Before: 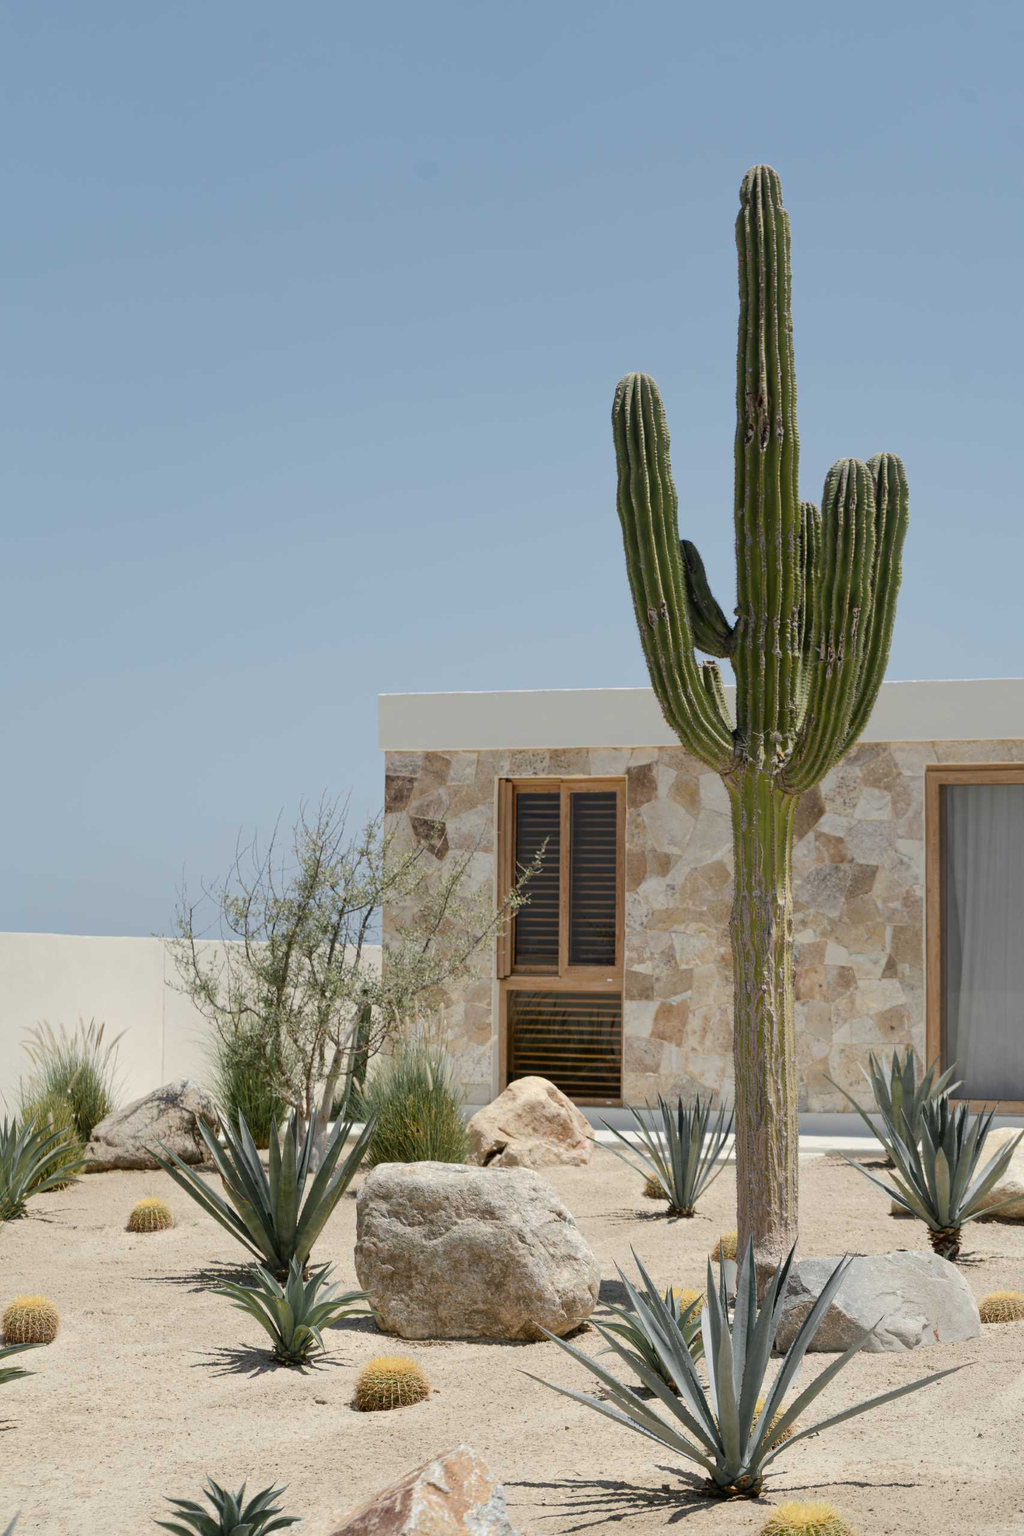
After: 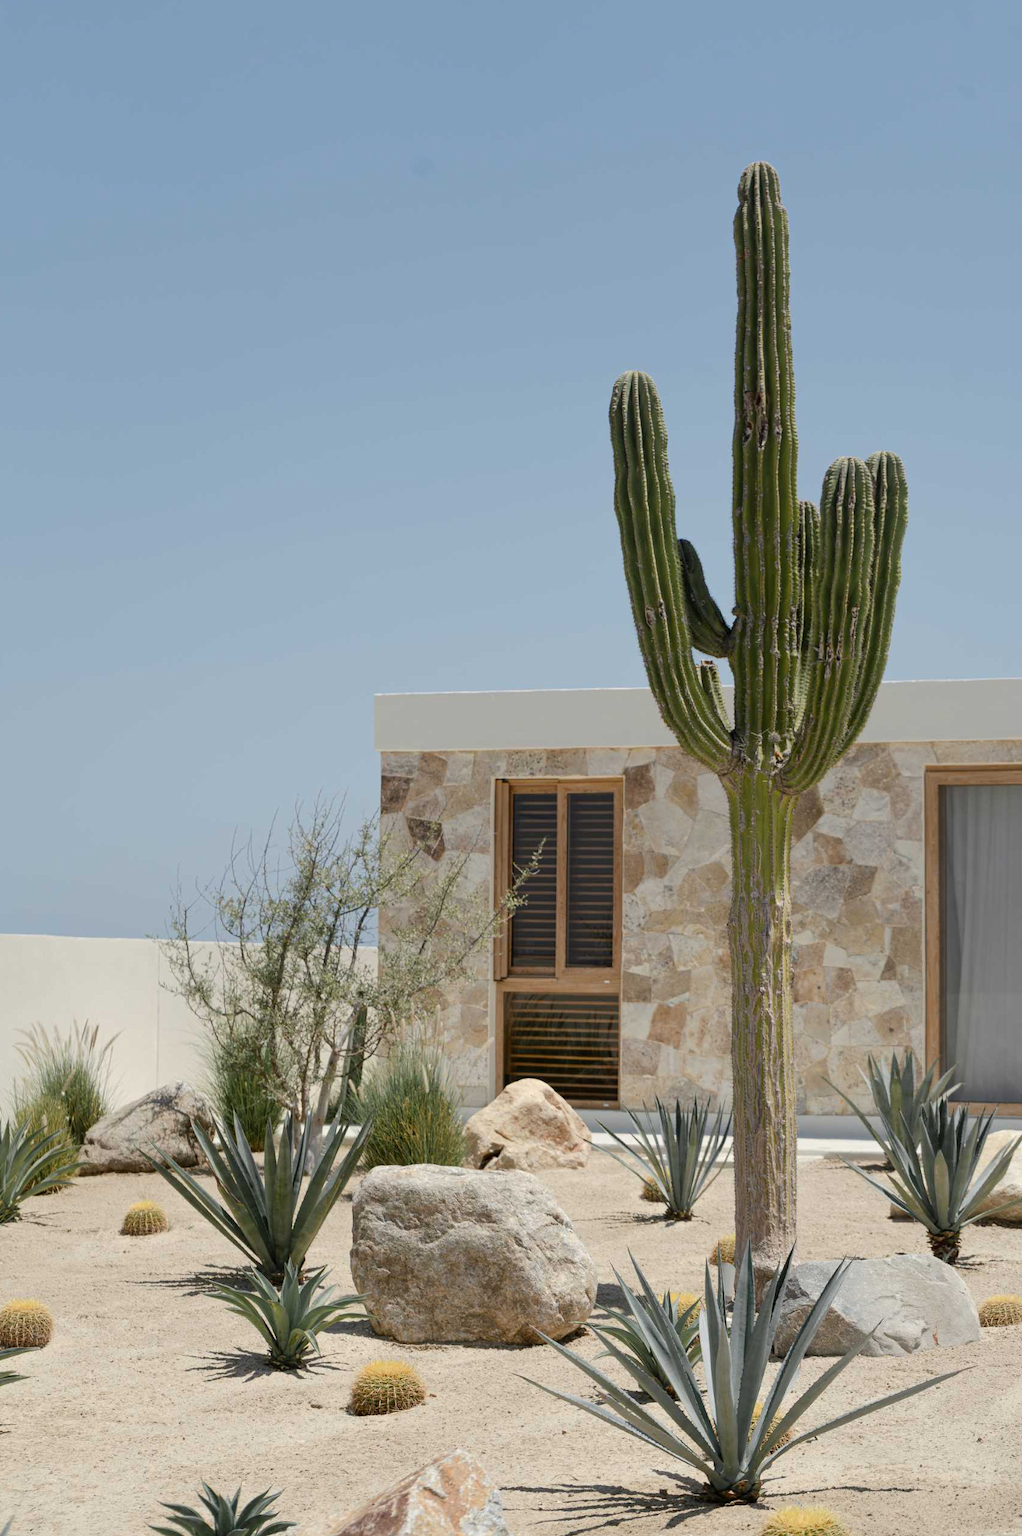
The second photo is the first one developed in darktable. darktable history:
crop and rotate: left 0.654%, top 0.277%, bottom 0.303%
levels: mode automatic, levels [0.055, 0.477, 0.9]
